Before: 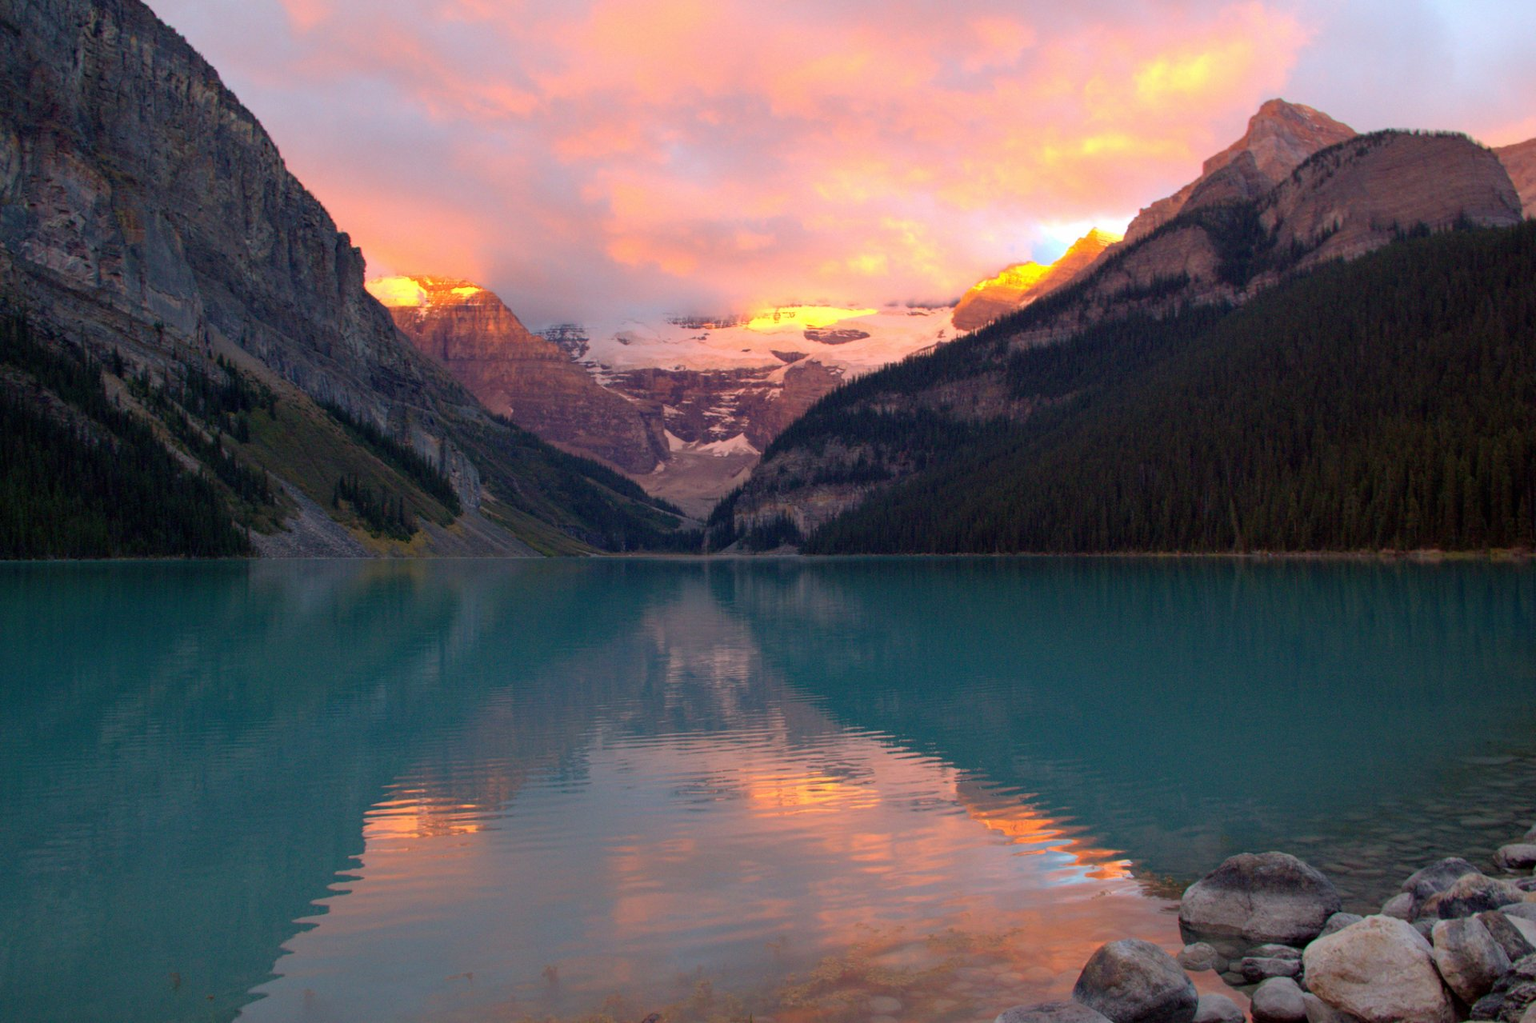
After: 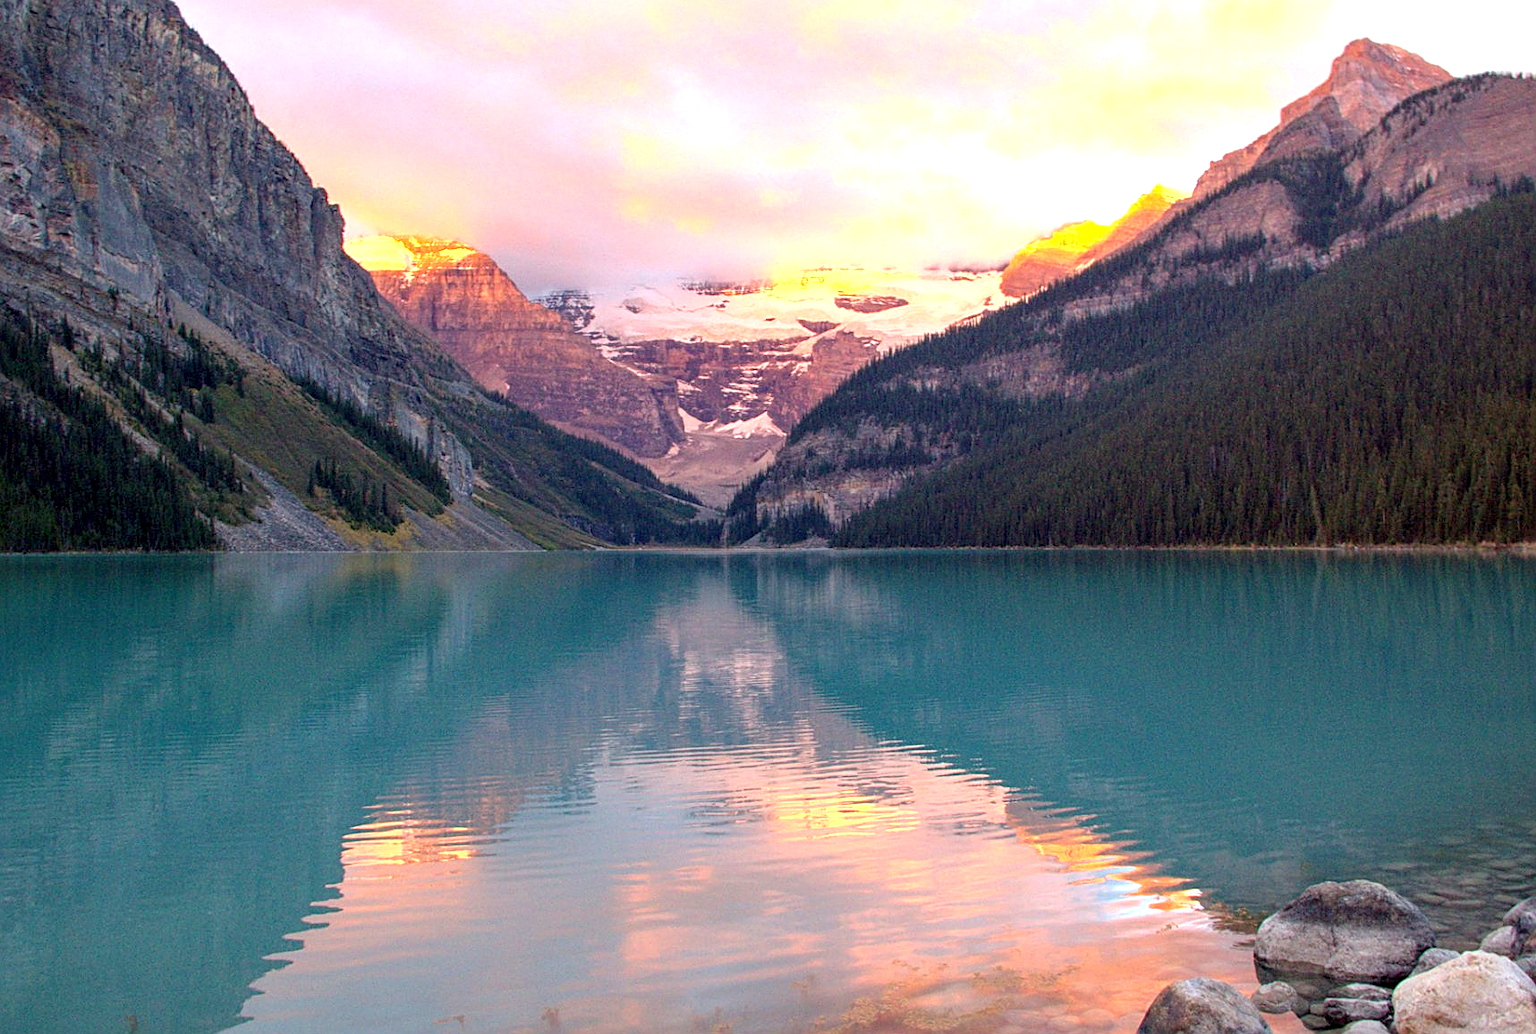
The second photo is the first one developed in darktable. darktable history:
sharpen: amount 0.577
exposure: black level correction 0.001, exposure 1.117 EV, compensate highlight preservation false
crop: left 3.761%, top 6.366%, right 6.808%, bottom 3.186%
local contrast: on, module defaults
